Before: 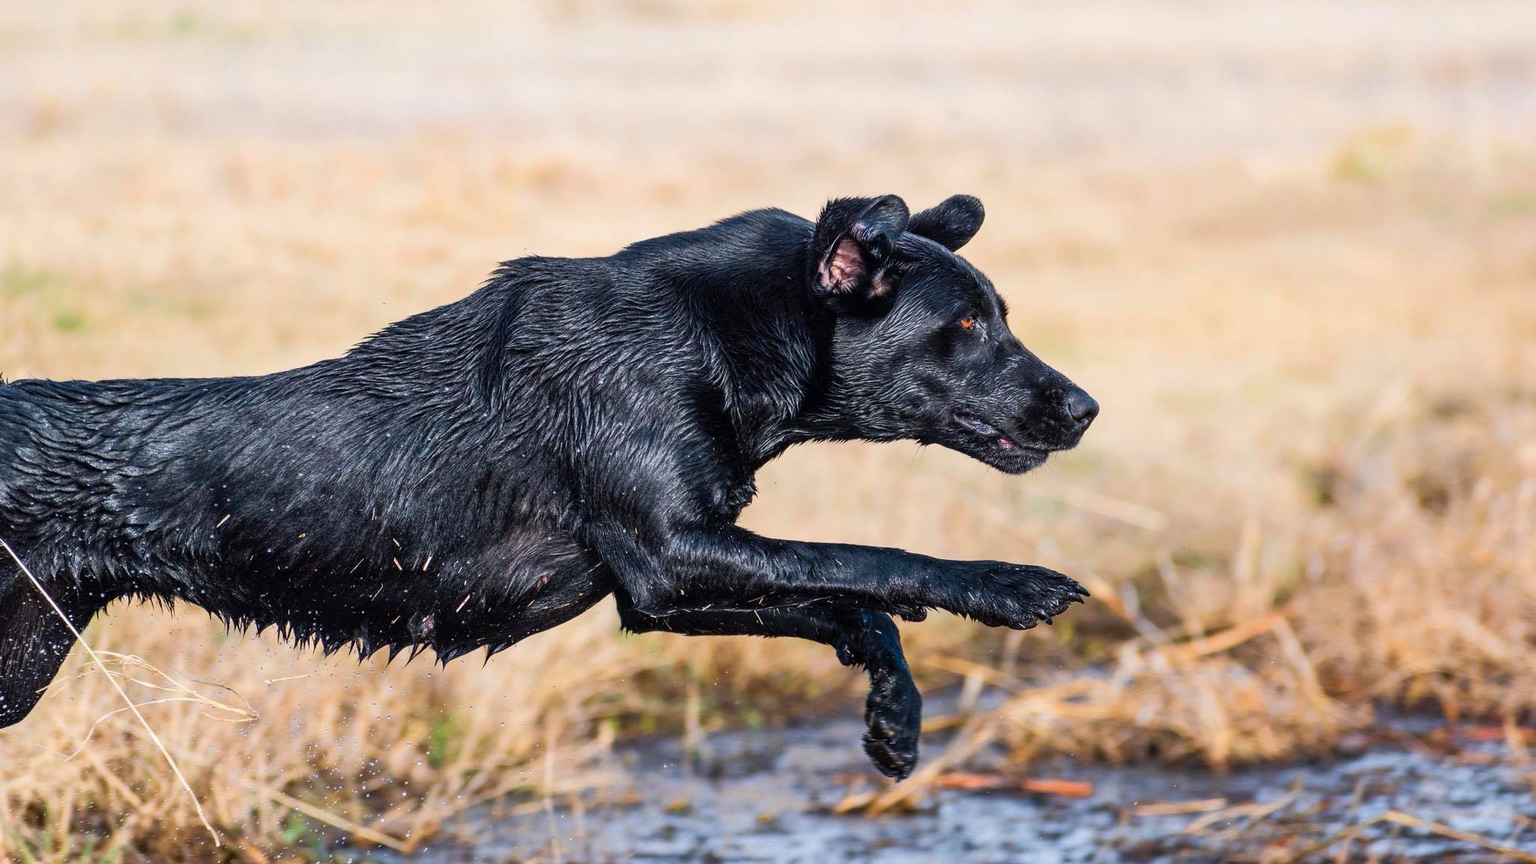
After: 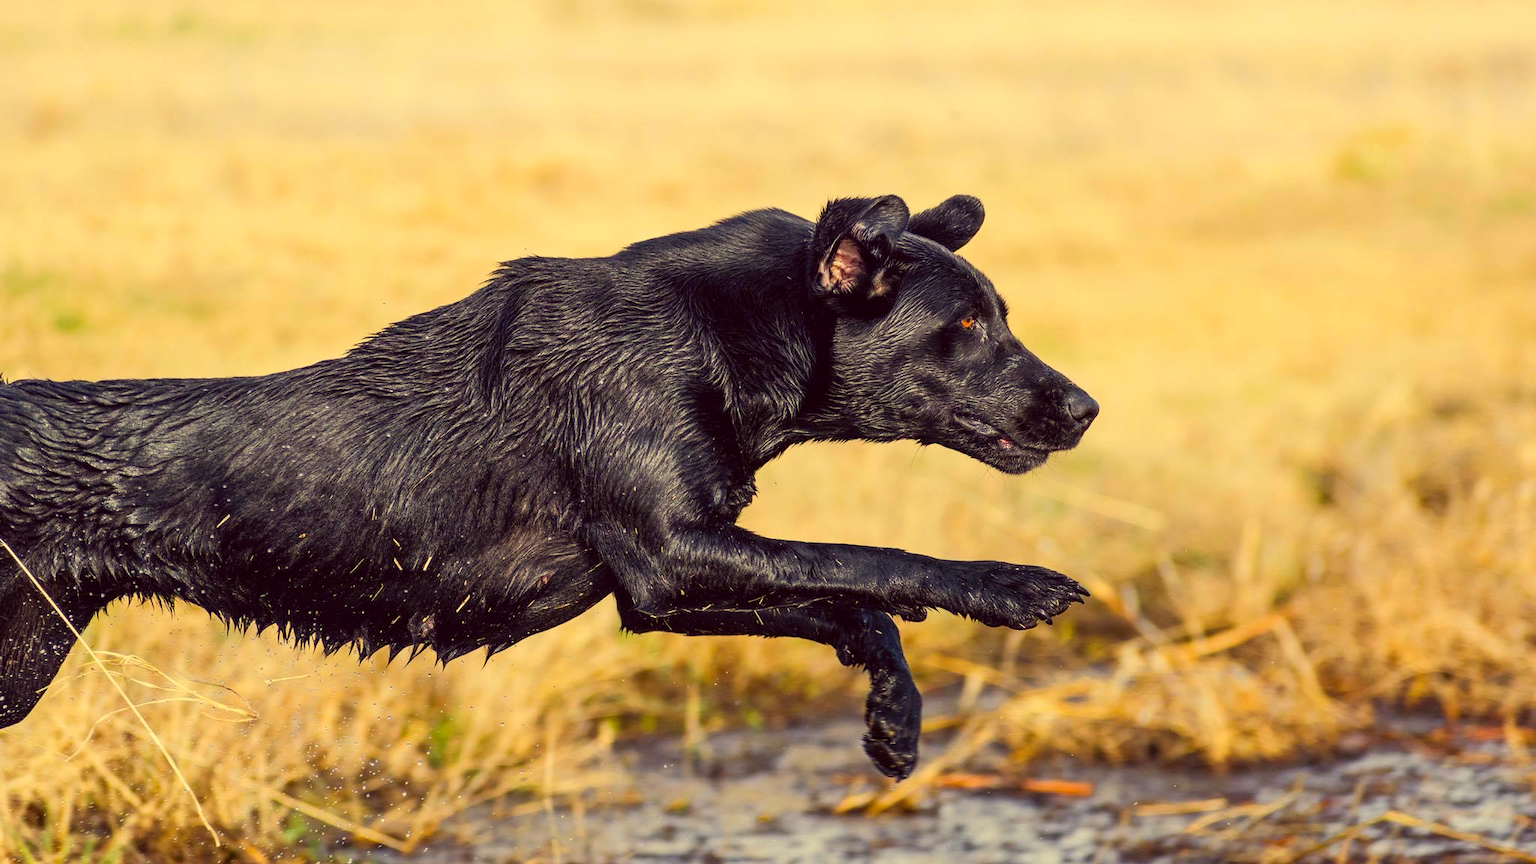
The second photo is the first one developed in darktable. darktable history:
color correction: highlights a* -0.413, highlights b* 39.97, shadows a* 9.9, shadows b* -0.32
